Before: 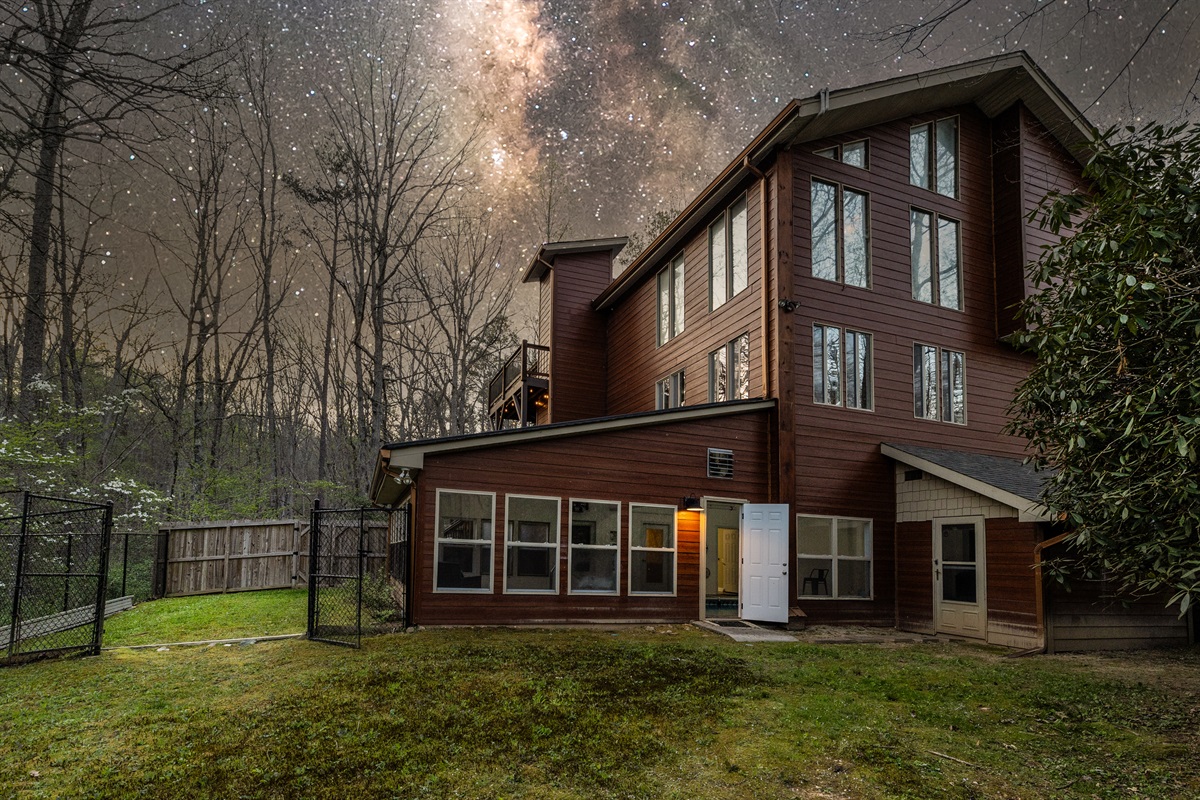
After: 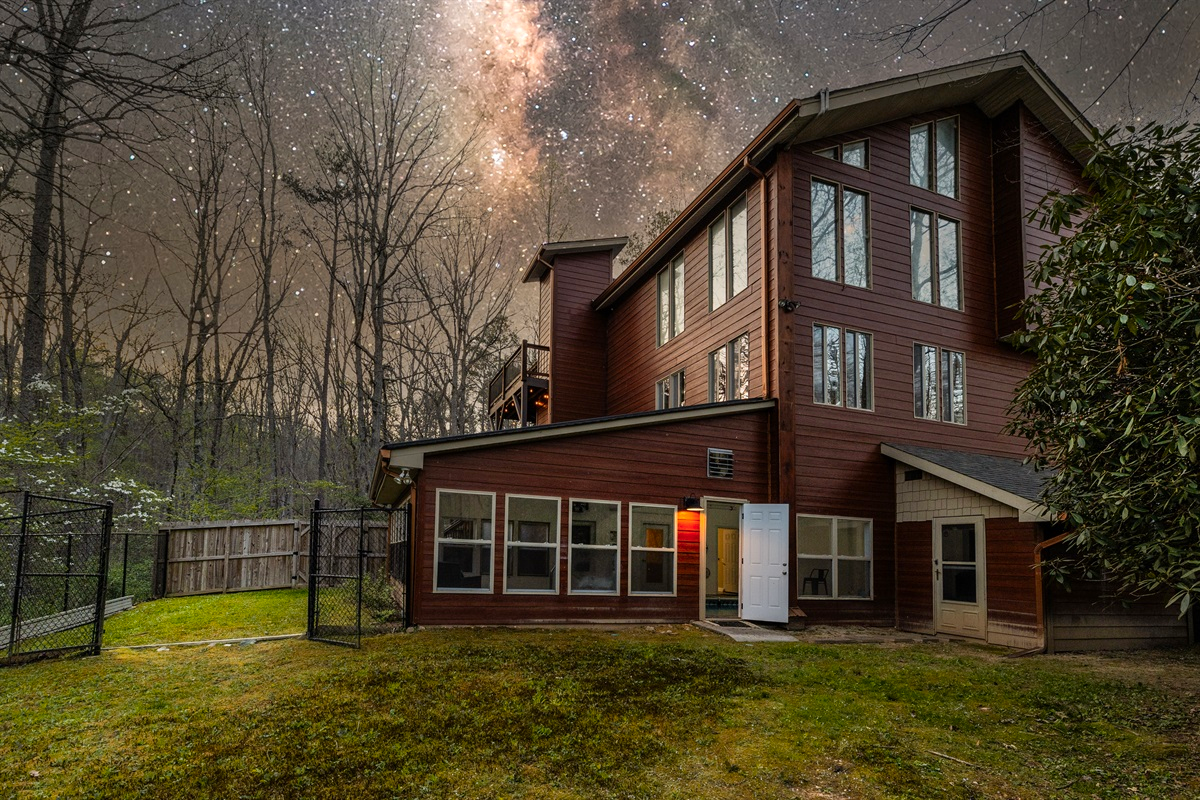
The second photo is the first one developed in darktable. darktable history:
color correction: highlights b* -0.033, saturation 0.994
color zones: curves: ch1 [(0.24, 0.629) (0.75, 0.5)]; ch2 [(0.255, 0.454) (0.745, 0.491)]
